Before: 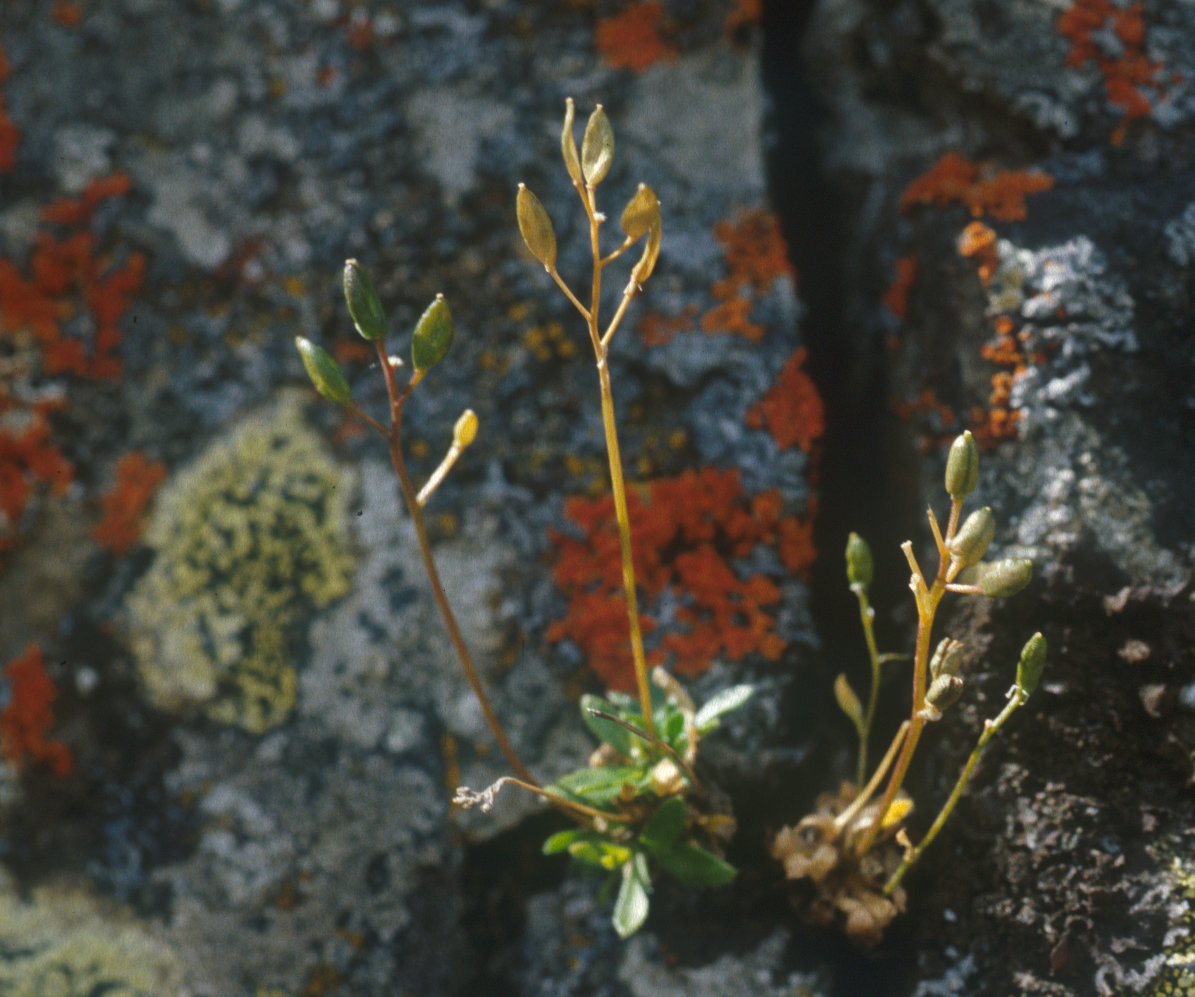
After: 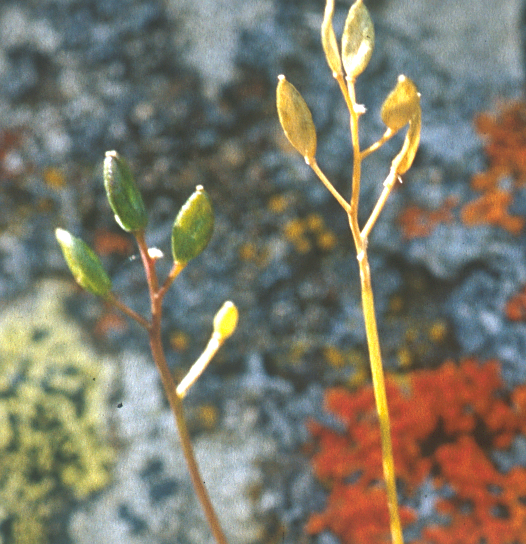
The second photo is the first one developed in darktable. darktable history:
crop: left 20.113%, top 10.856%, right 35.845%, bottom 34.53%
sharpen: radius 1.868, amount 0.395, threshold 1.15
exposure: black level correction 0, exposure 1.388 EV, compensate highlight preservation false
